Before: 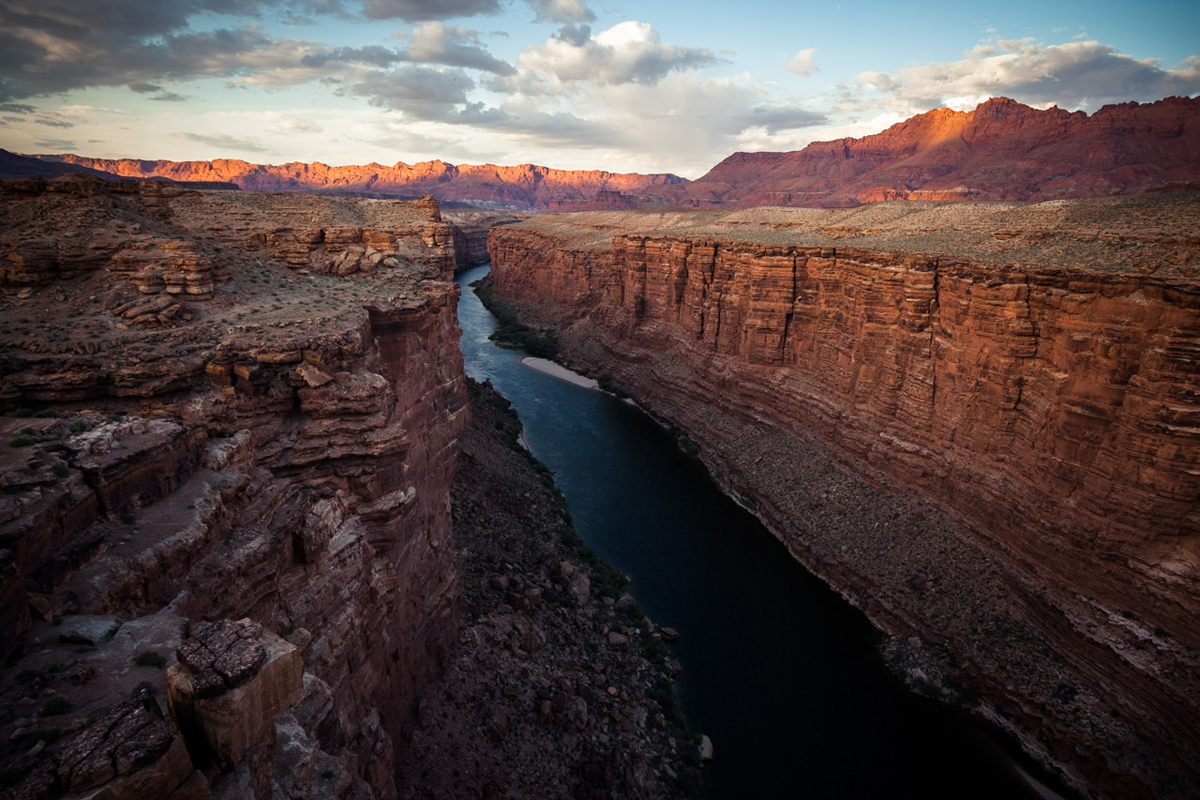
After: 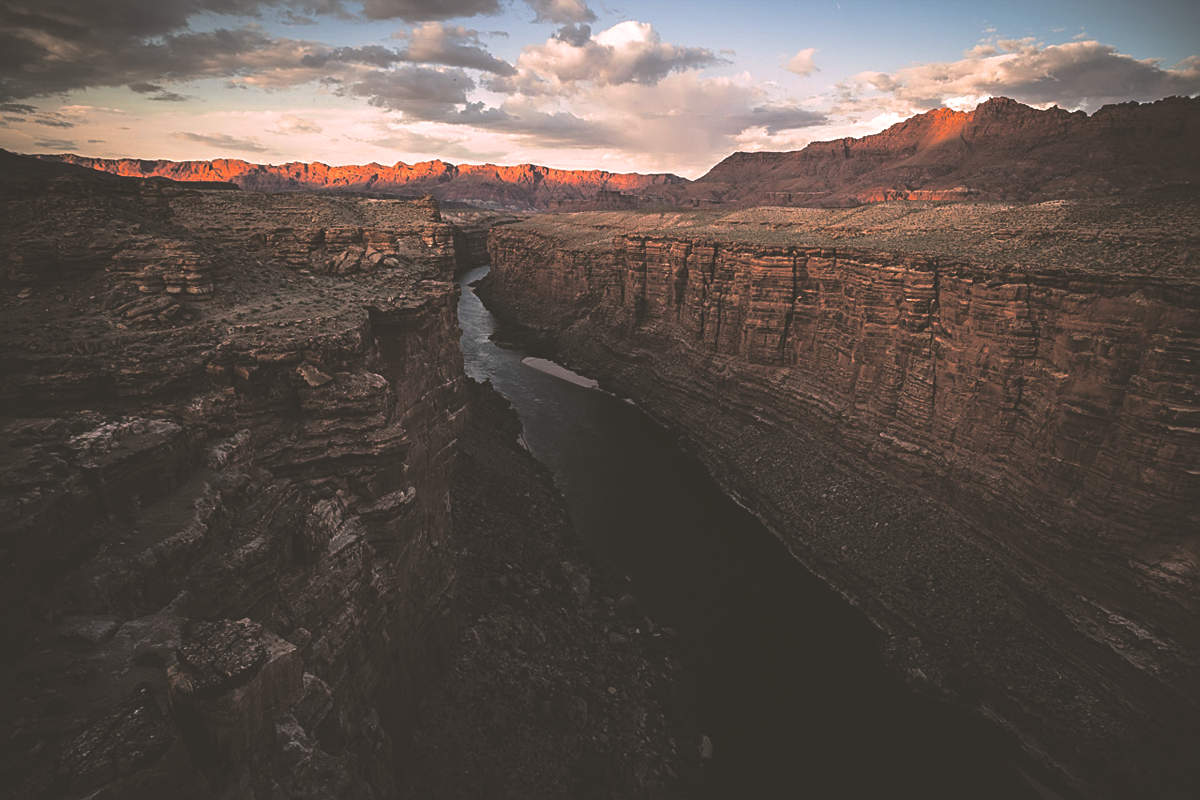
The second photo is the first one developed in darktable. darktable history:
sharpen: on, module defaults
rgb curve: curves: ch0 [(0, 0.186) (0.314, 0.284) (0.775, 0.708) (1, 1)], compensate middle gray true, preserve colors none
split-toning: shadows › hue 46.8°, shadows › saturation 0.17, highlights › hue 316.8°, highlights › saturation 0.27, balance -51.82
color correction: highlights a* 12.23, highlights b* 5.41
